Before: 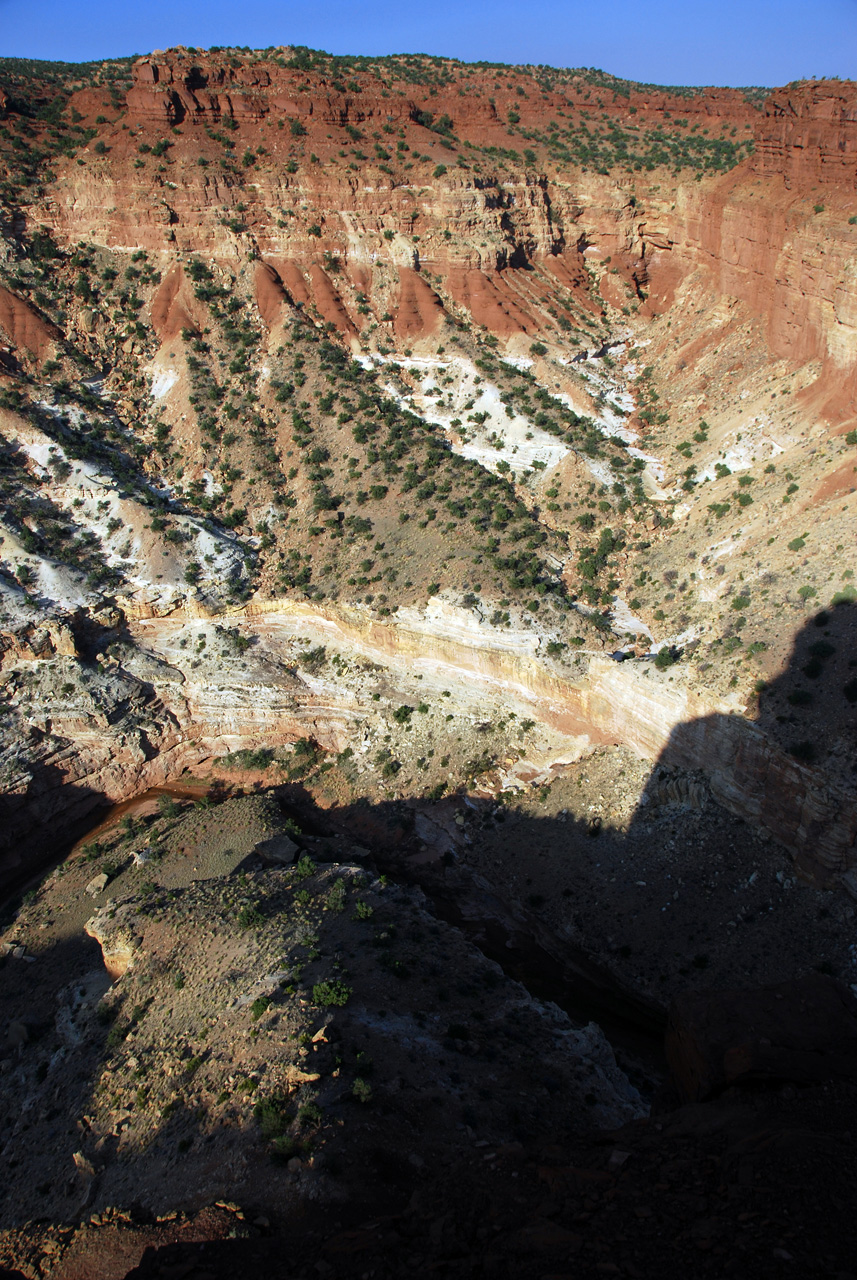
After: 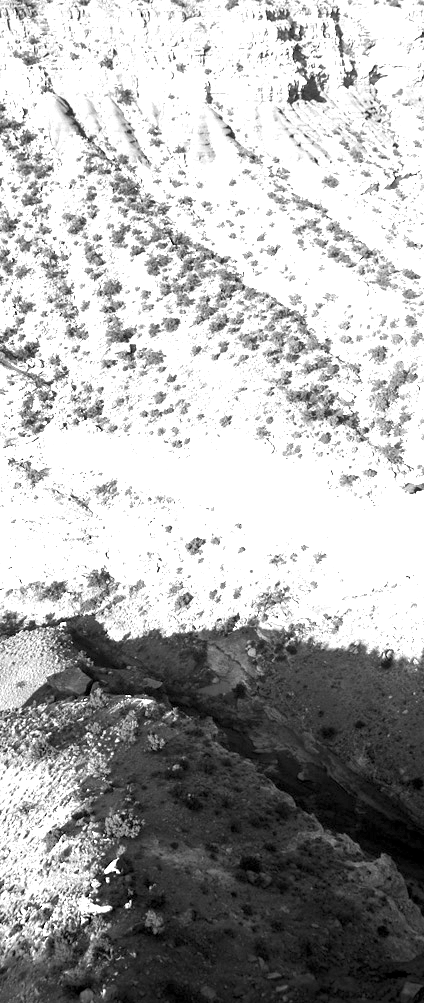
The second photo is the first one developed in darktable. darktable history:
levels: gray 50.76%
color calibration: output gray [0.267, 0.423, 0.261, 0], x 0.356, y 0.367, temperature 4688.37 K
crop and rotate: angle 0.021°, left 24.314%, top 13.146%, right 26.199%, bottom 8.437%
exposure: black level correction 0.001, exposure 2.664 EV, compensate highlight preservation false
